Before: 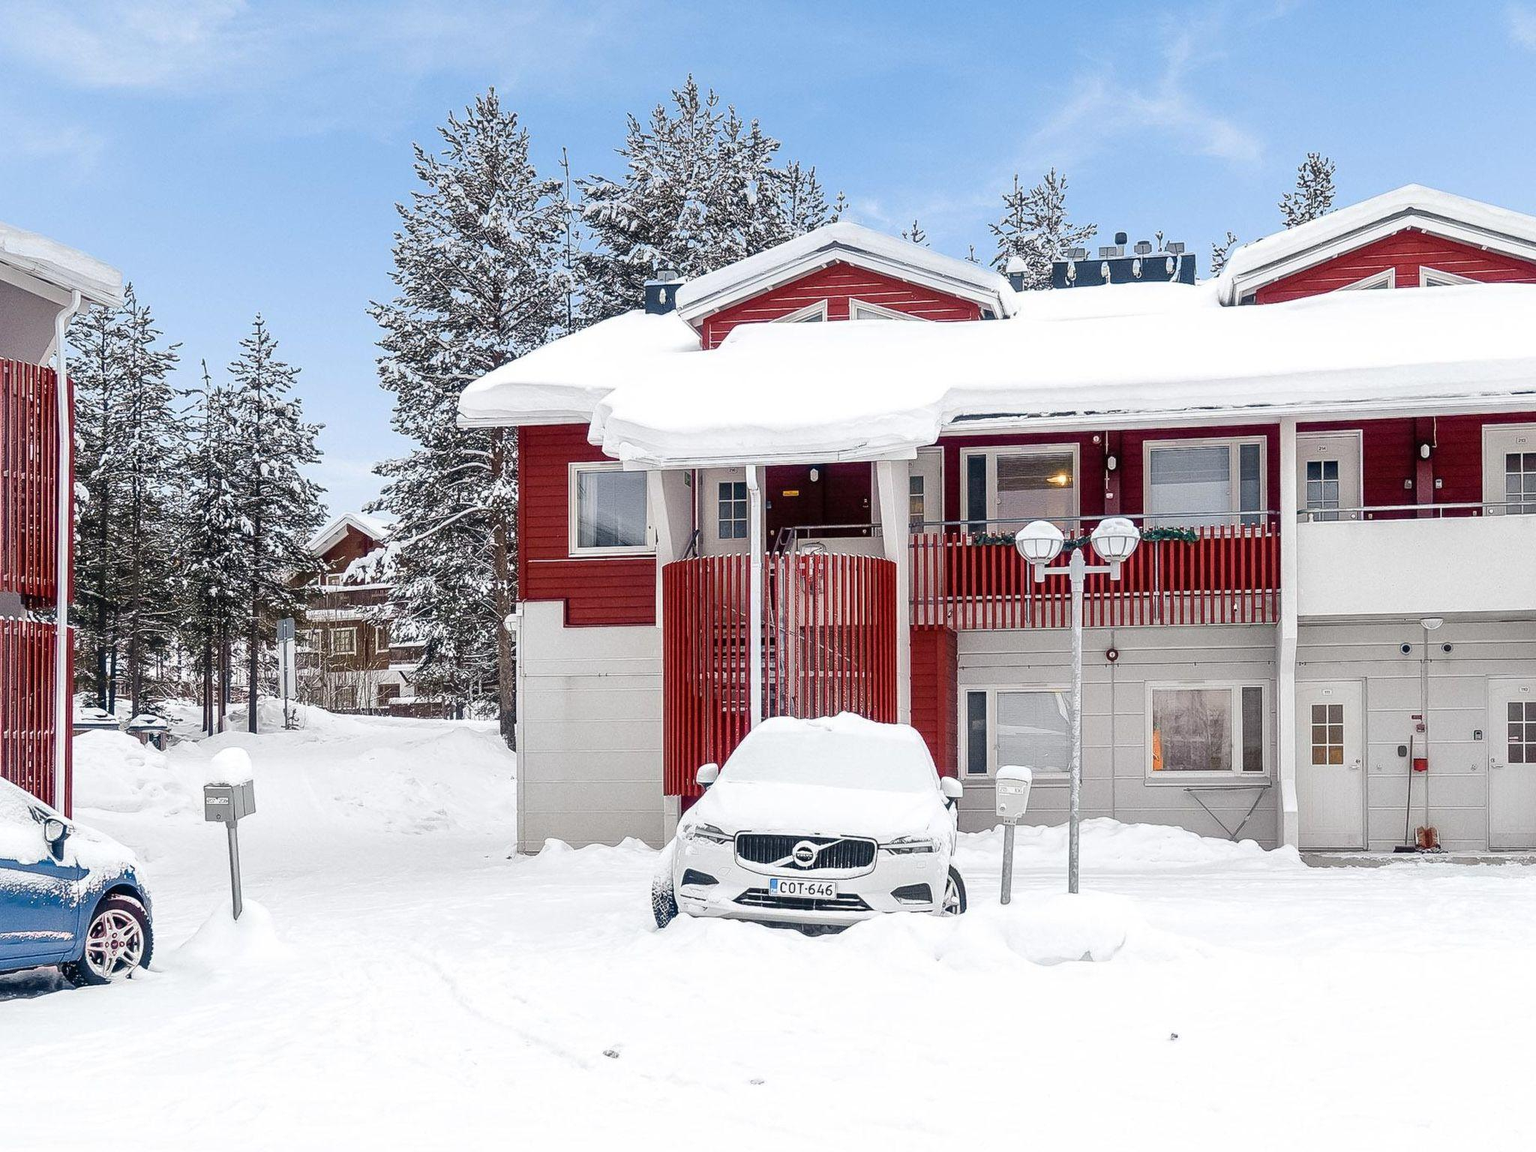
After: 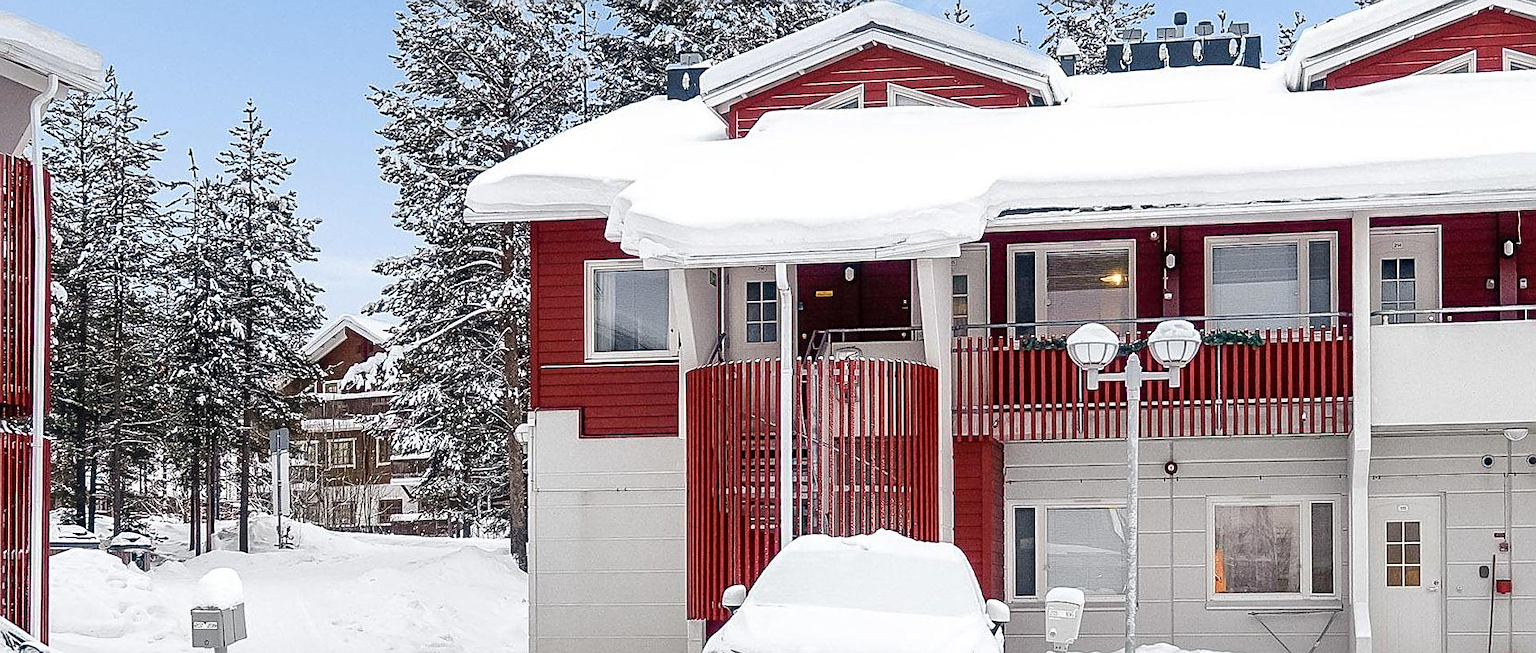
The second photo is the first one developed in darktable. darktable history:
sharpen: on, module defaults
crop: left 1.805%, top 19.239%, right 5.501%, bottom 28.138%
